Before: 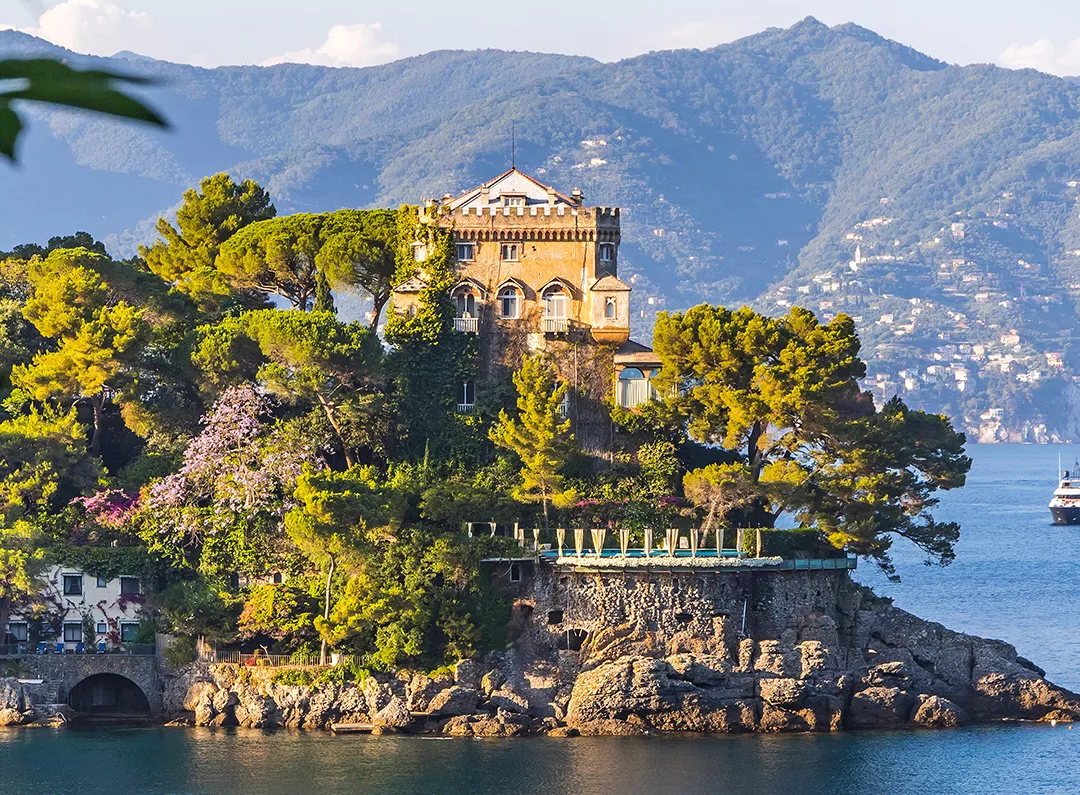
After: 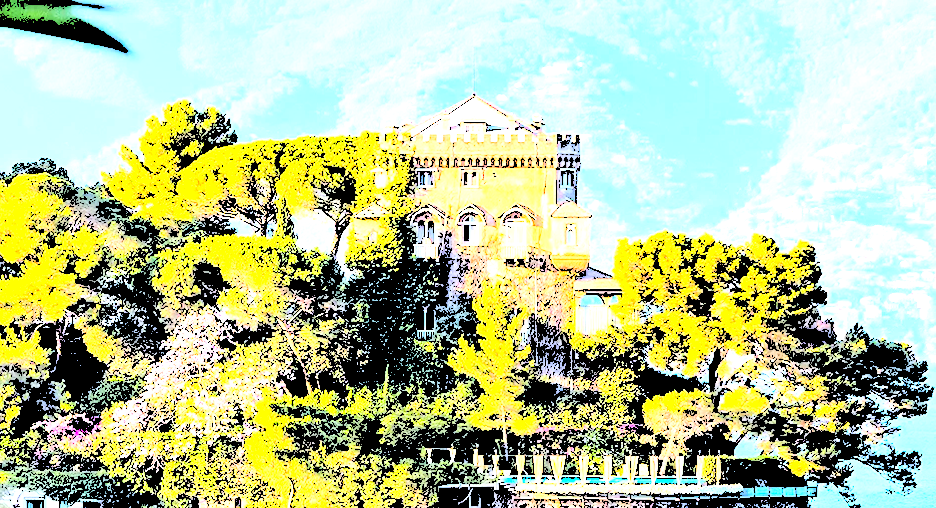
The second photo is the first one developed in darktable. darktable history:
white balance: red 0.98, blue 1.034
crop: left 3.015%, top 8.969%, right 9.647%, bottom 26.457%
rotate and perspective: rotation 0.192°, lens shift (horizontal) -0.015, crop left 0.005, crop right 0.996, crop top 0.006, crop bottom 0.99
levels: levels [0.246, 0.246, 0.506]
